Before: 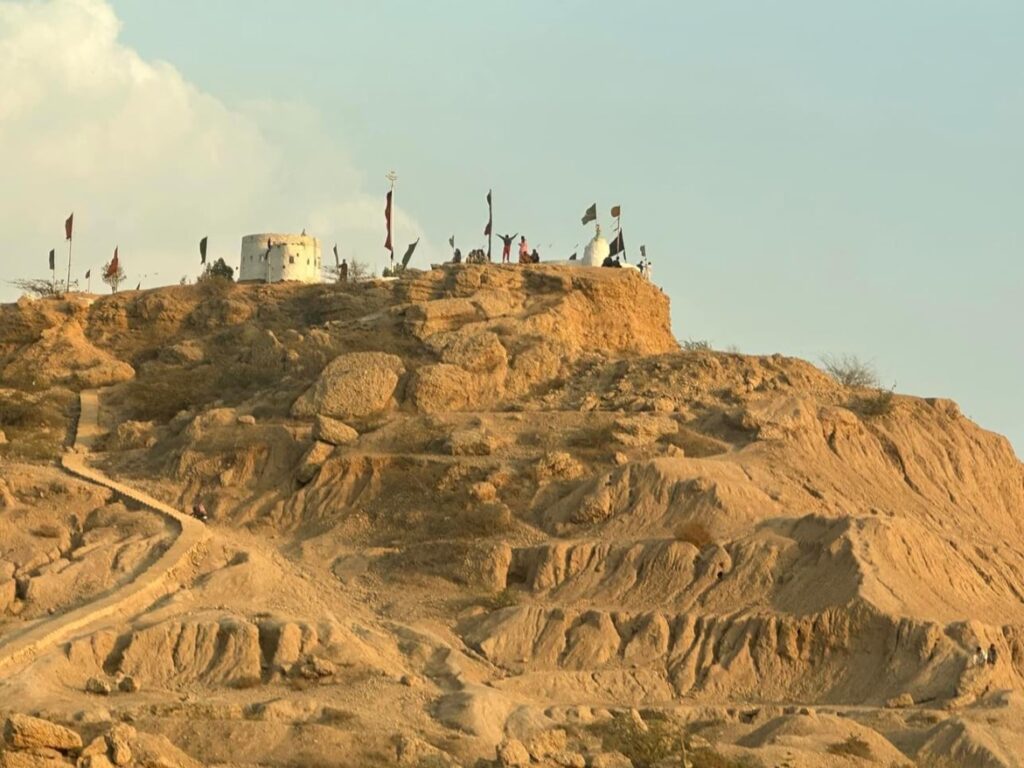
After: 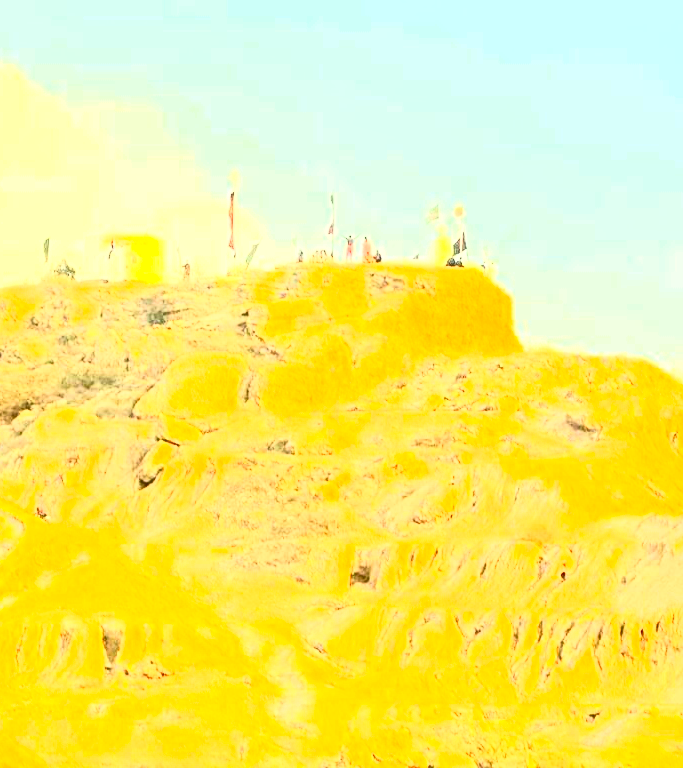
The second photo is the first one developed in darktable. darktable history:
exposure: exposure 2.235 EV, compensate exposure bias true, compensate highlight preservation false
contrast brightness saturation: contrast 0.839, brightness 0.608, saturation 0.595
local contrast: on, module defaults
crop and rotate: left 15.387%, right 17.865%
